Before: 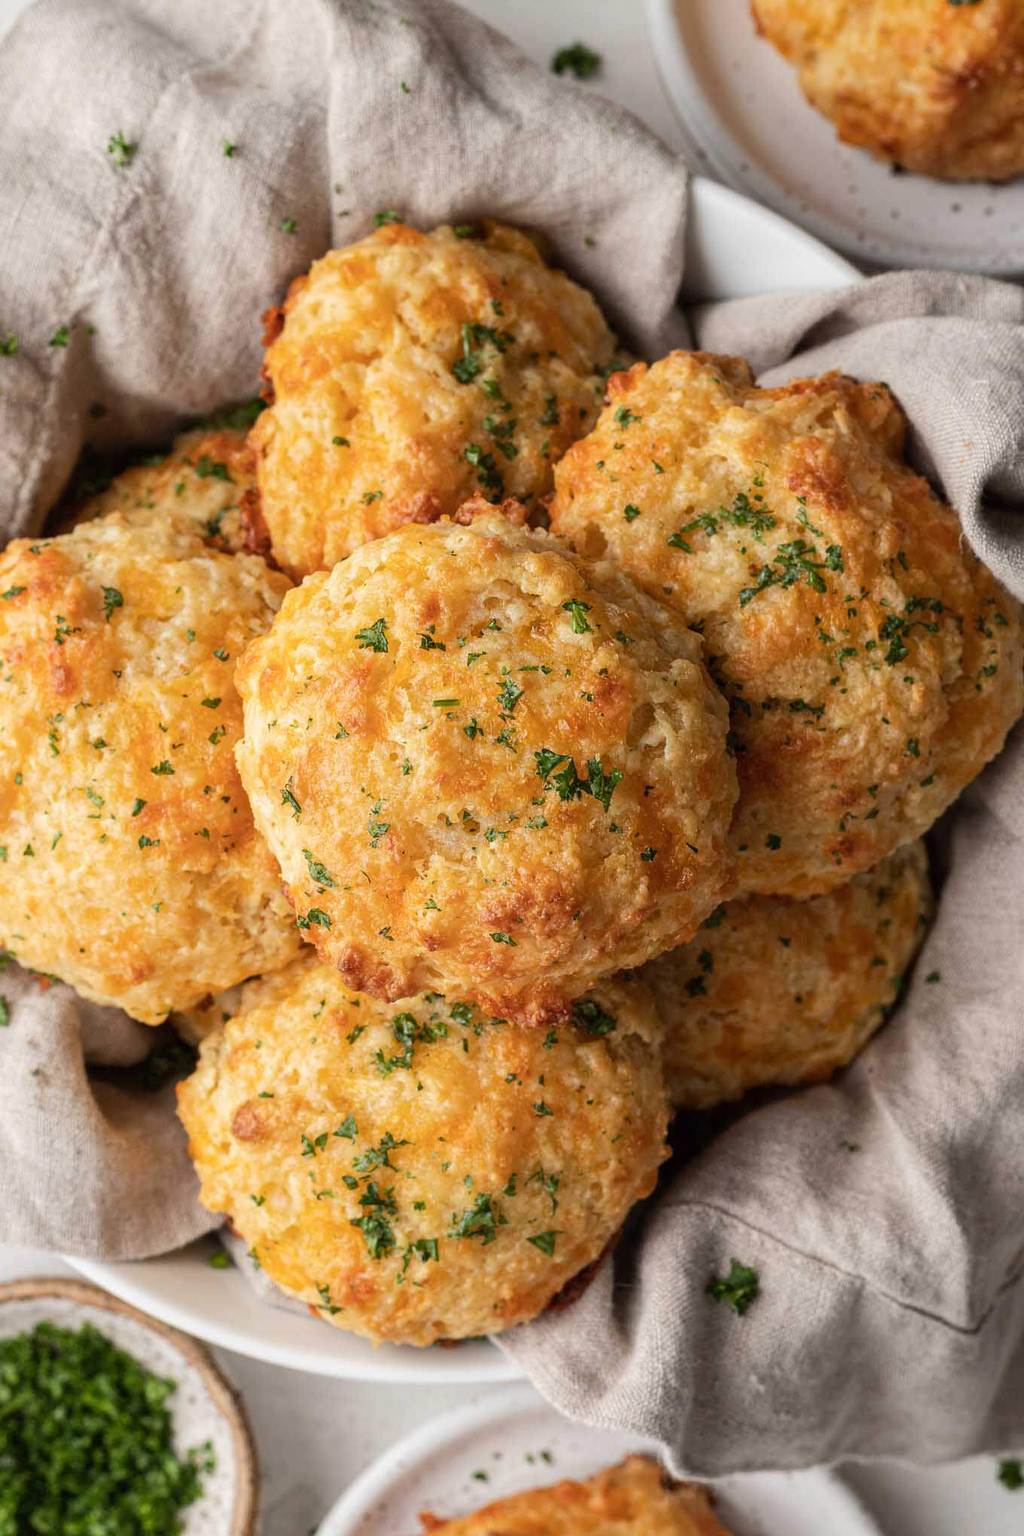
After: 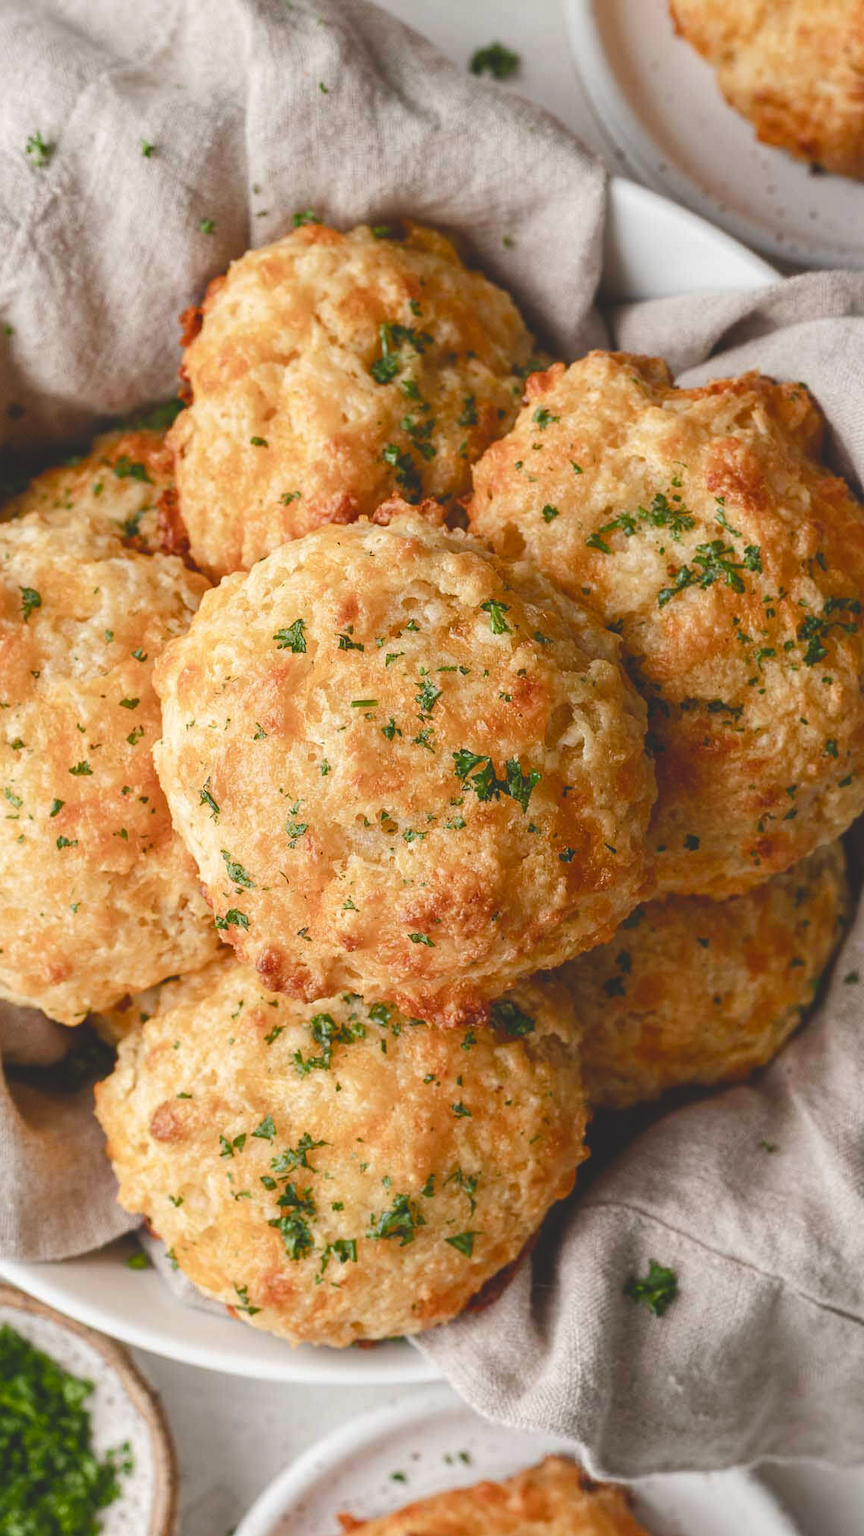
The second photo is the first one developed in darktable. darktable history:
crop: left 8.064%, right 7.468%
color balance rgb: shadows lift › hue 86.24°, global offset › luminance 1.977%, perceptual saturation grading › global saturation 20%, perceptual saturation grading › highlights -50.312%, perceptual saturation grading › shadows 30.792%, global vibrance 20%
local contrast: mode bilateral grid, contrast 15, coarseness 37, detail 104%, midtone range 0.2
